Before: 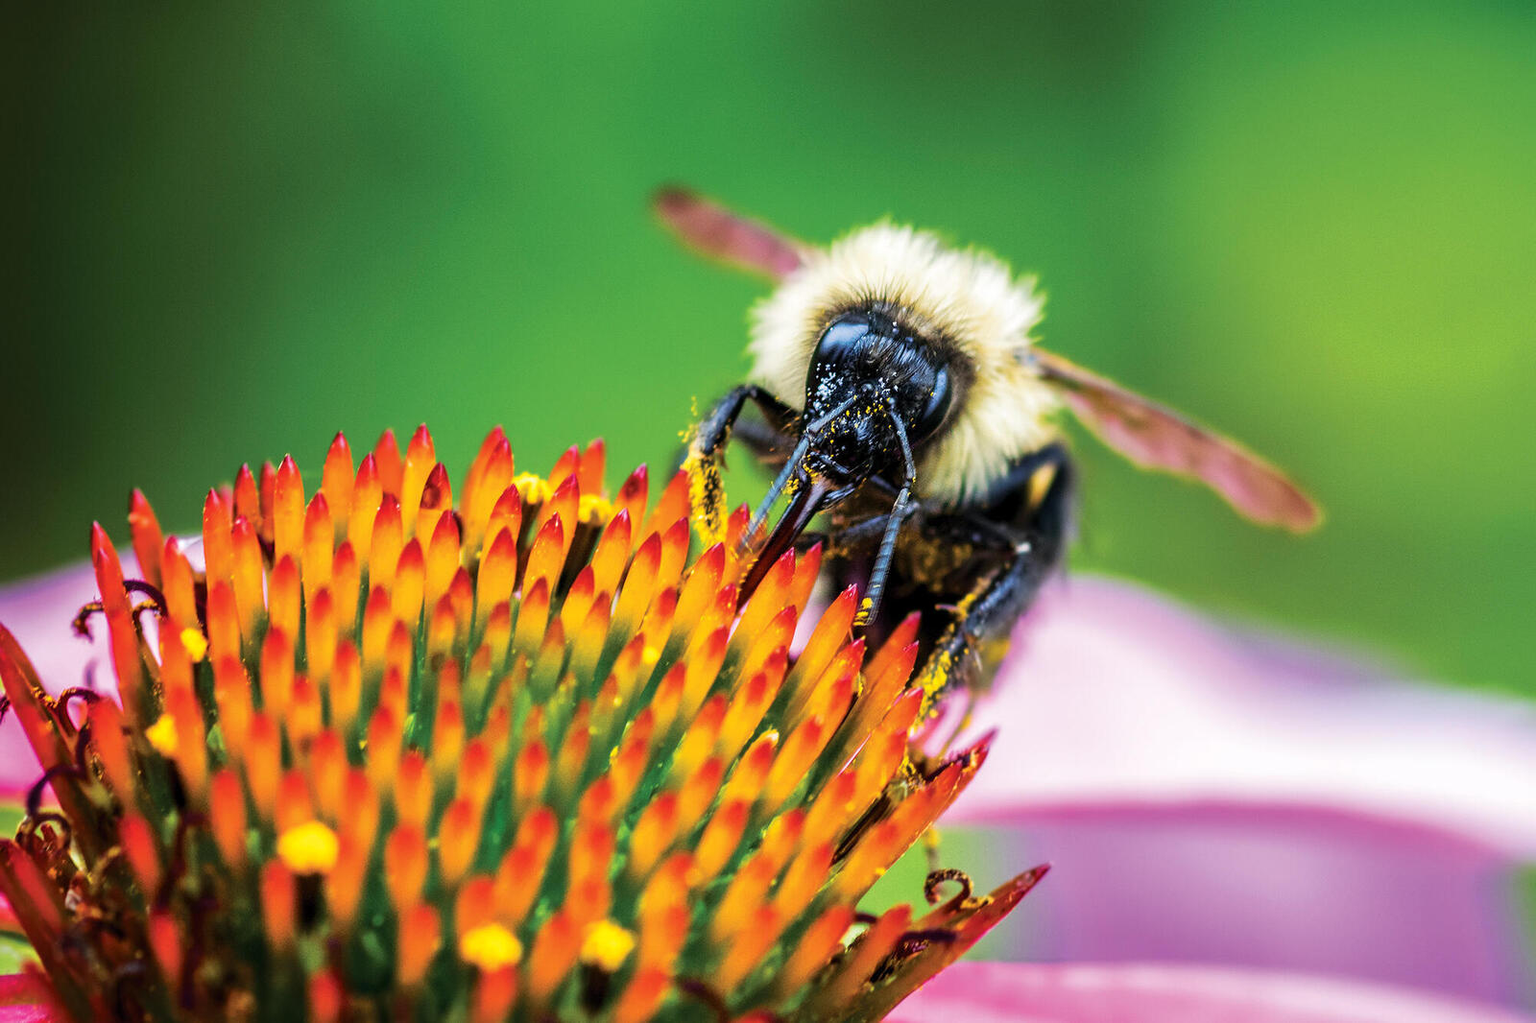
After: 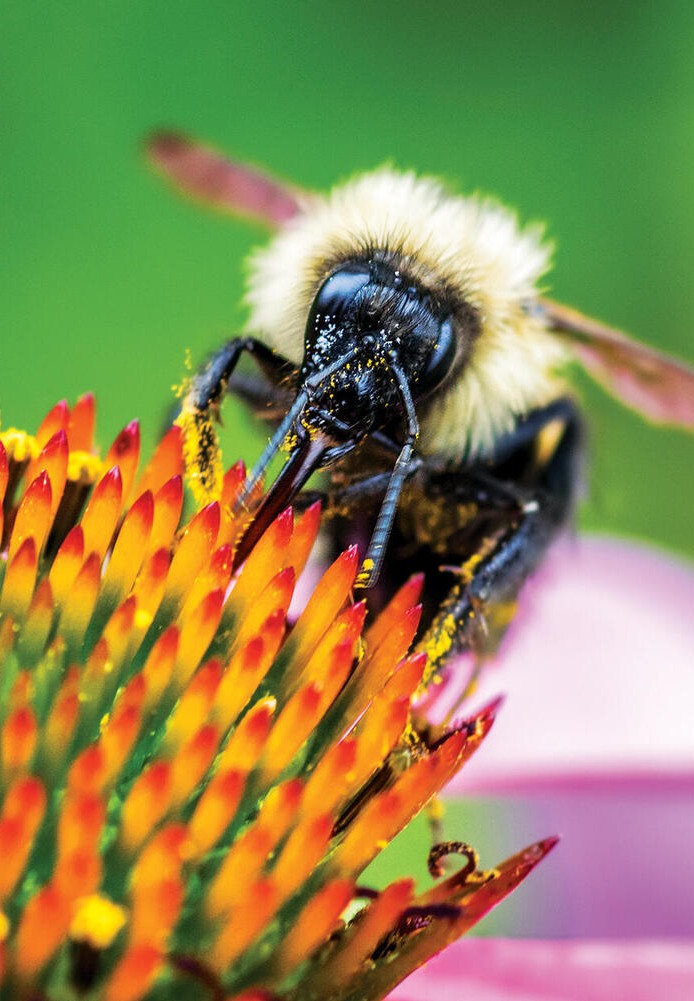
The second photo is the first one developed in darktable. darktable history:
crop: left 33.452%, top 6.025%, right 23.155%
exposure: compensate highlight preservation false
